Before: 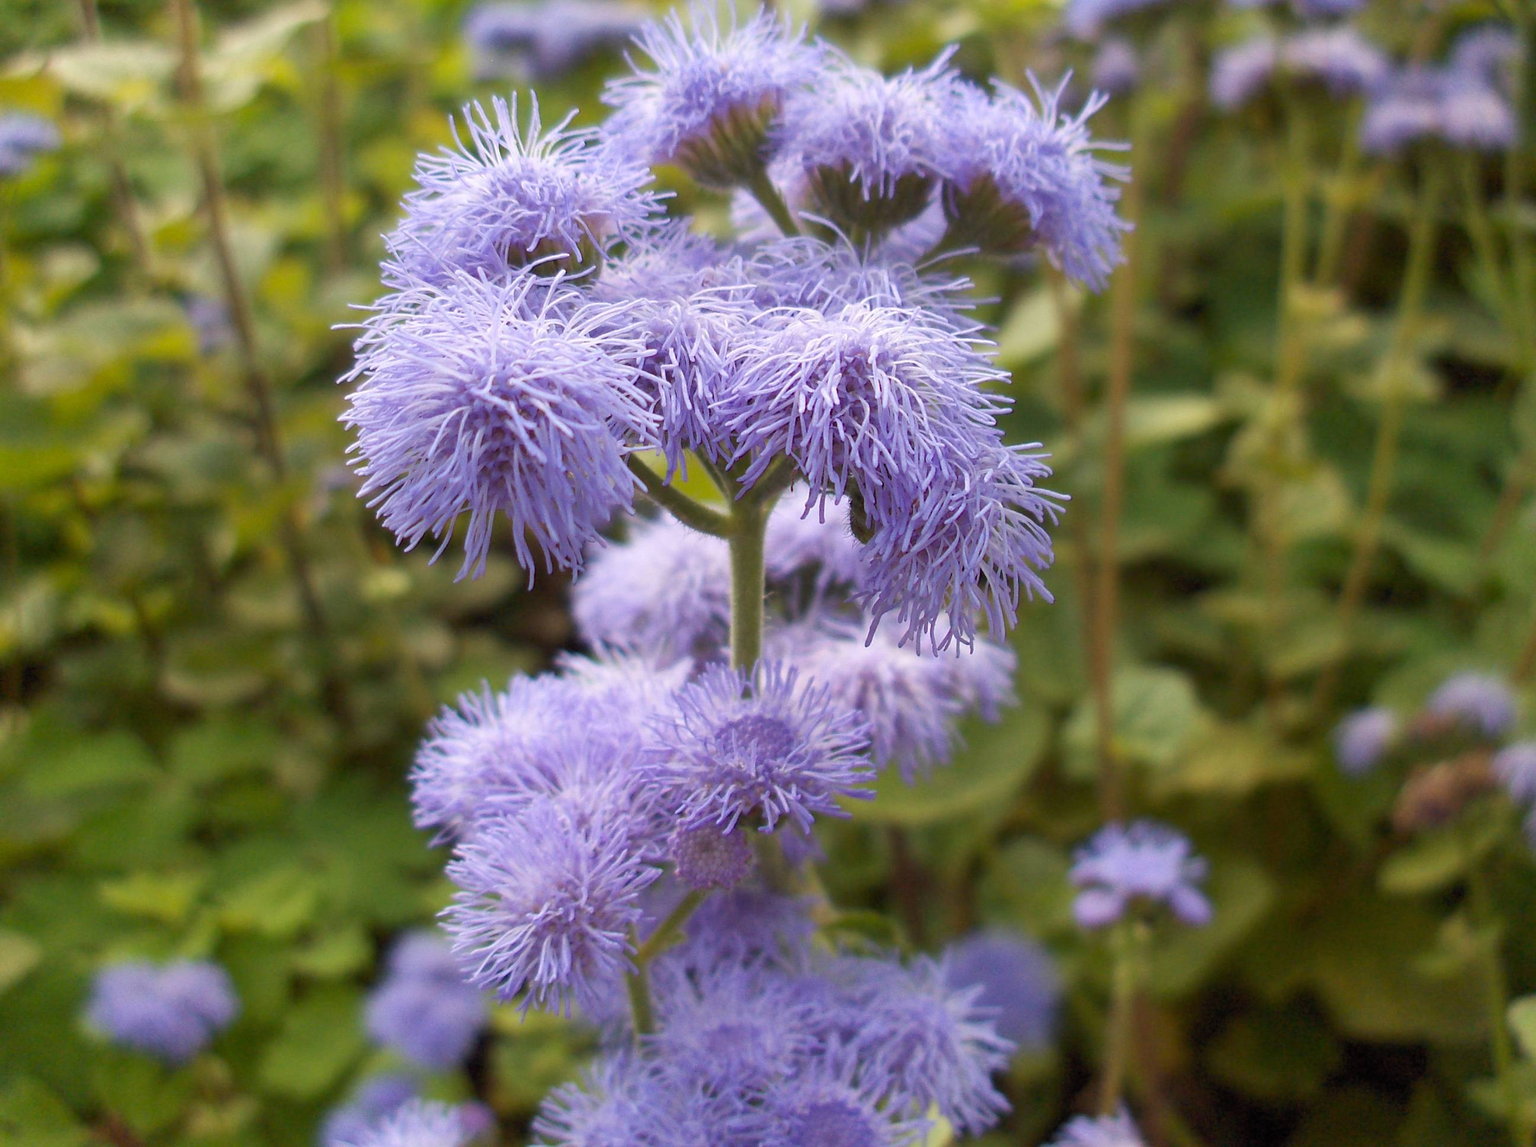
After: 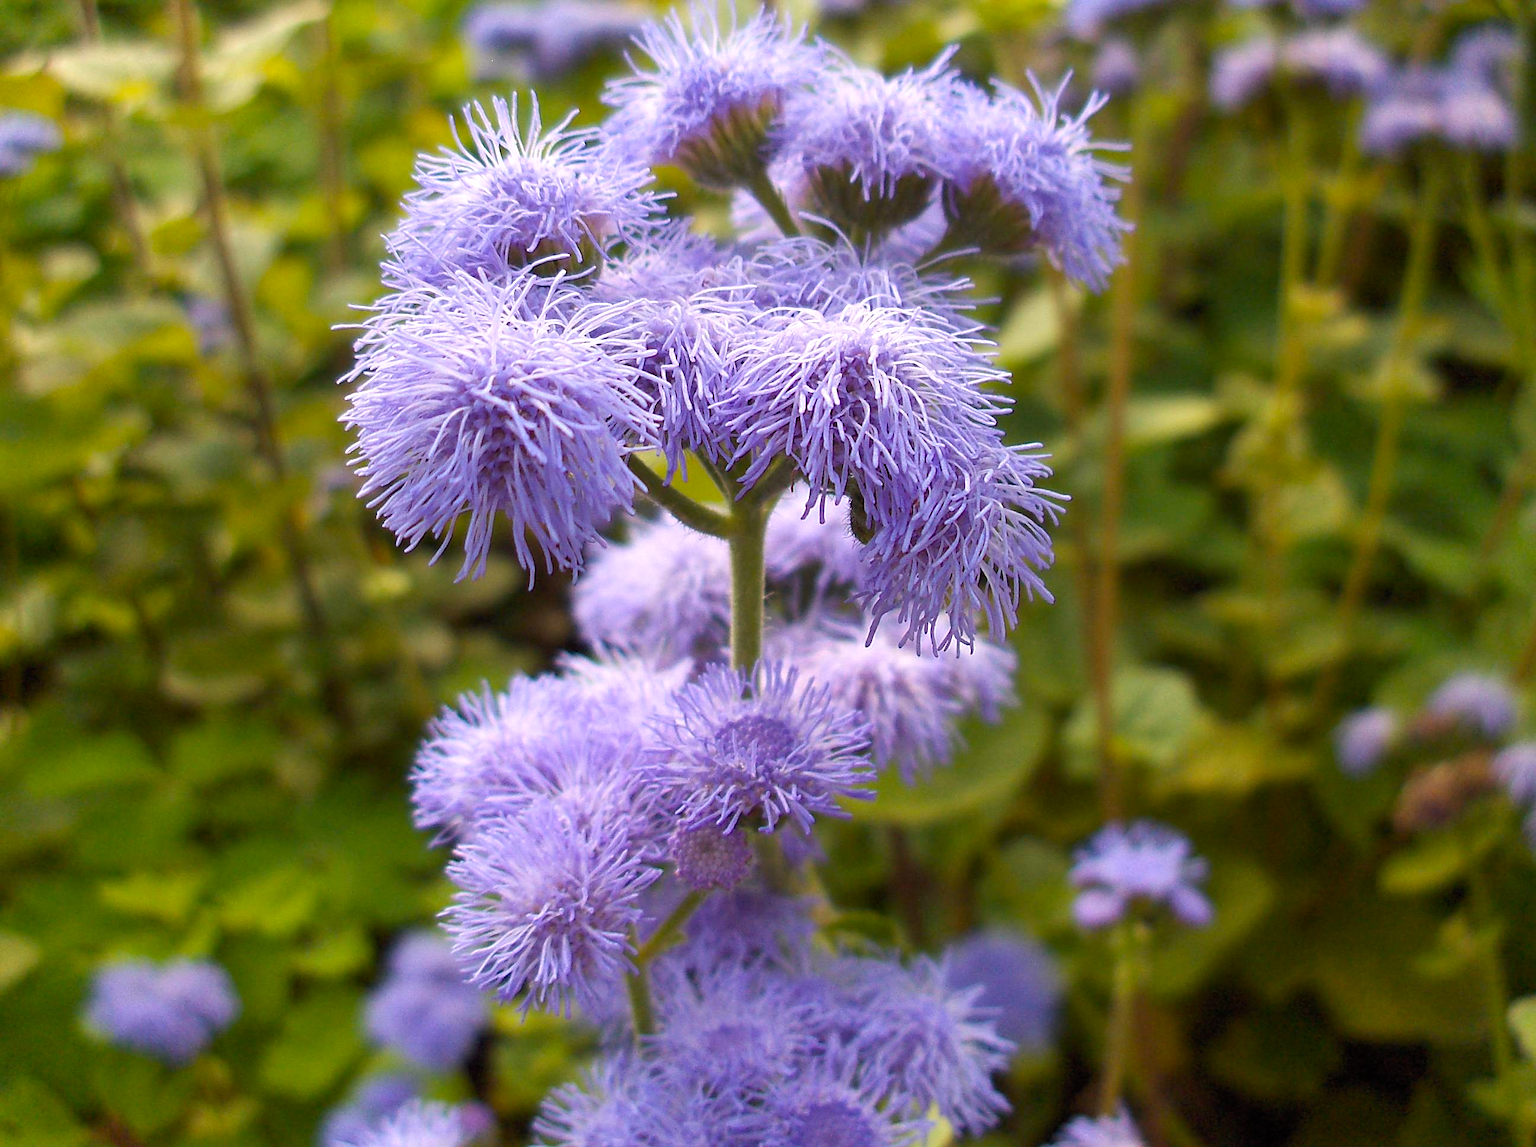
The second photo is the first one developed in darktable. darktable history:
color balance rgb: highlights gain › chroma 0.68%, highlights gain › hue 57.1°, perceptual saturation grading › global saturation 8.727%, global vibrance 30.328%, contrast 10.38%
sharpen: on, module defaults
